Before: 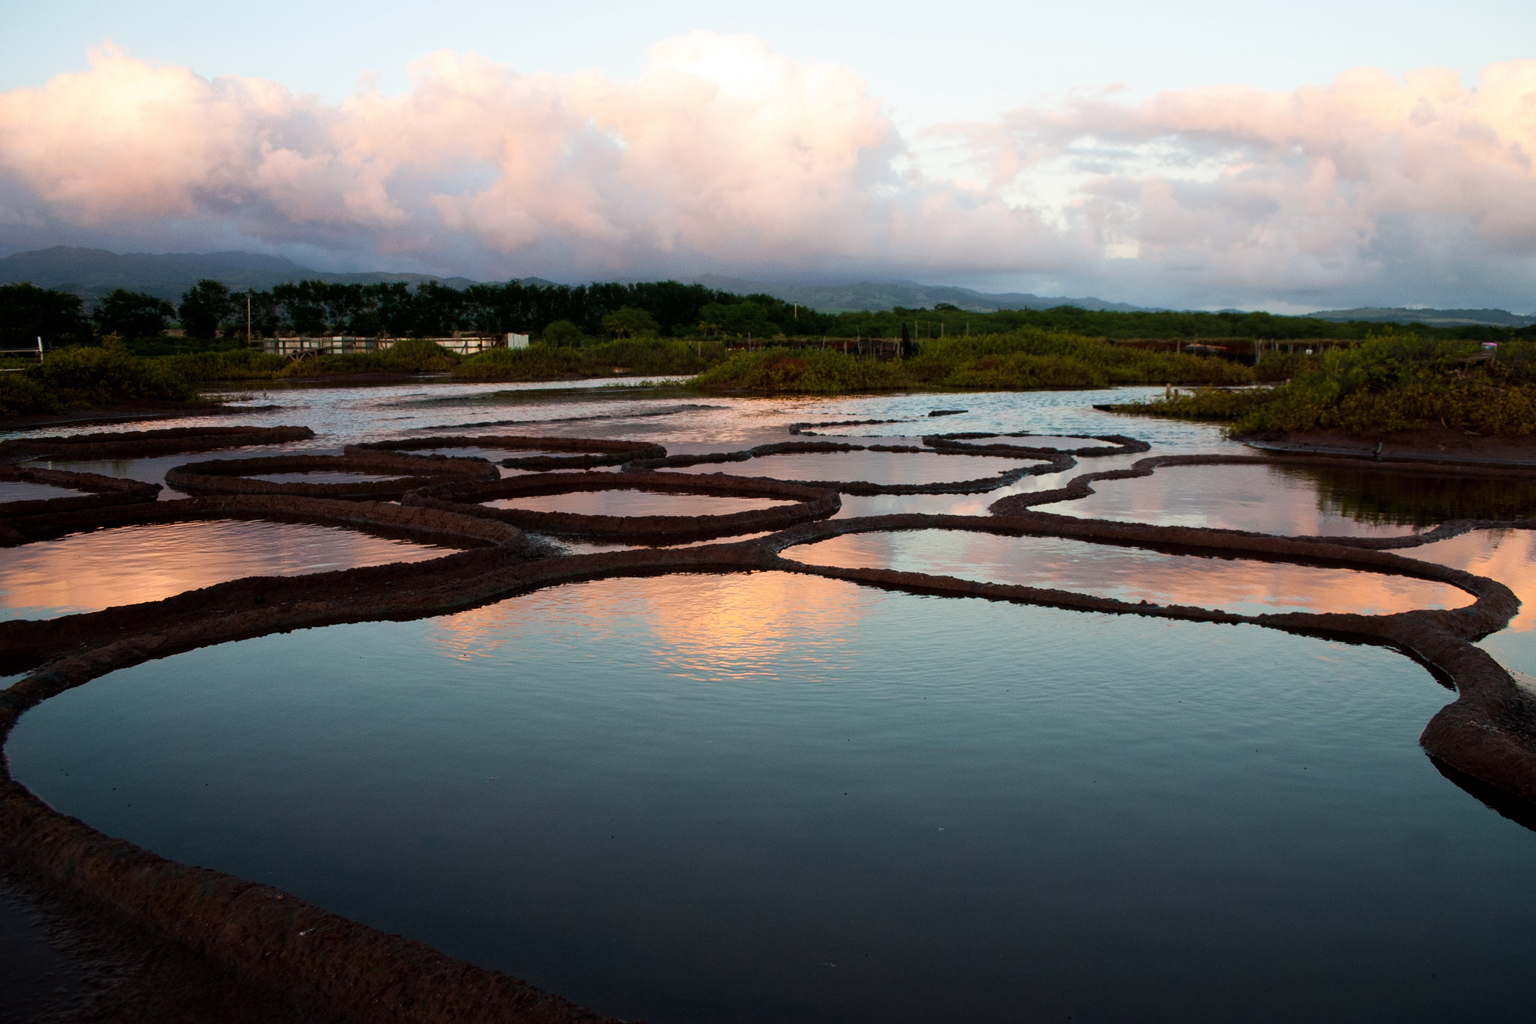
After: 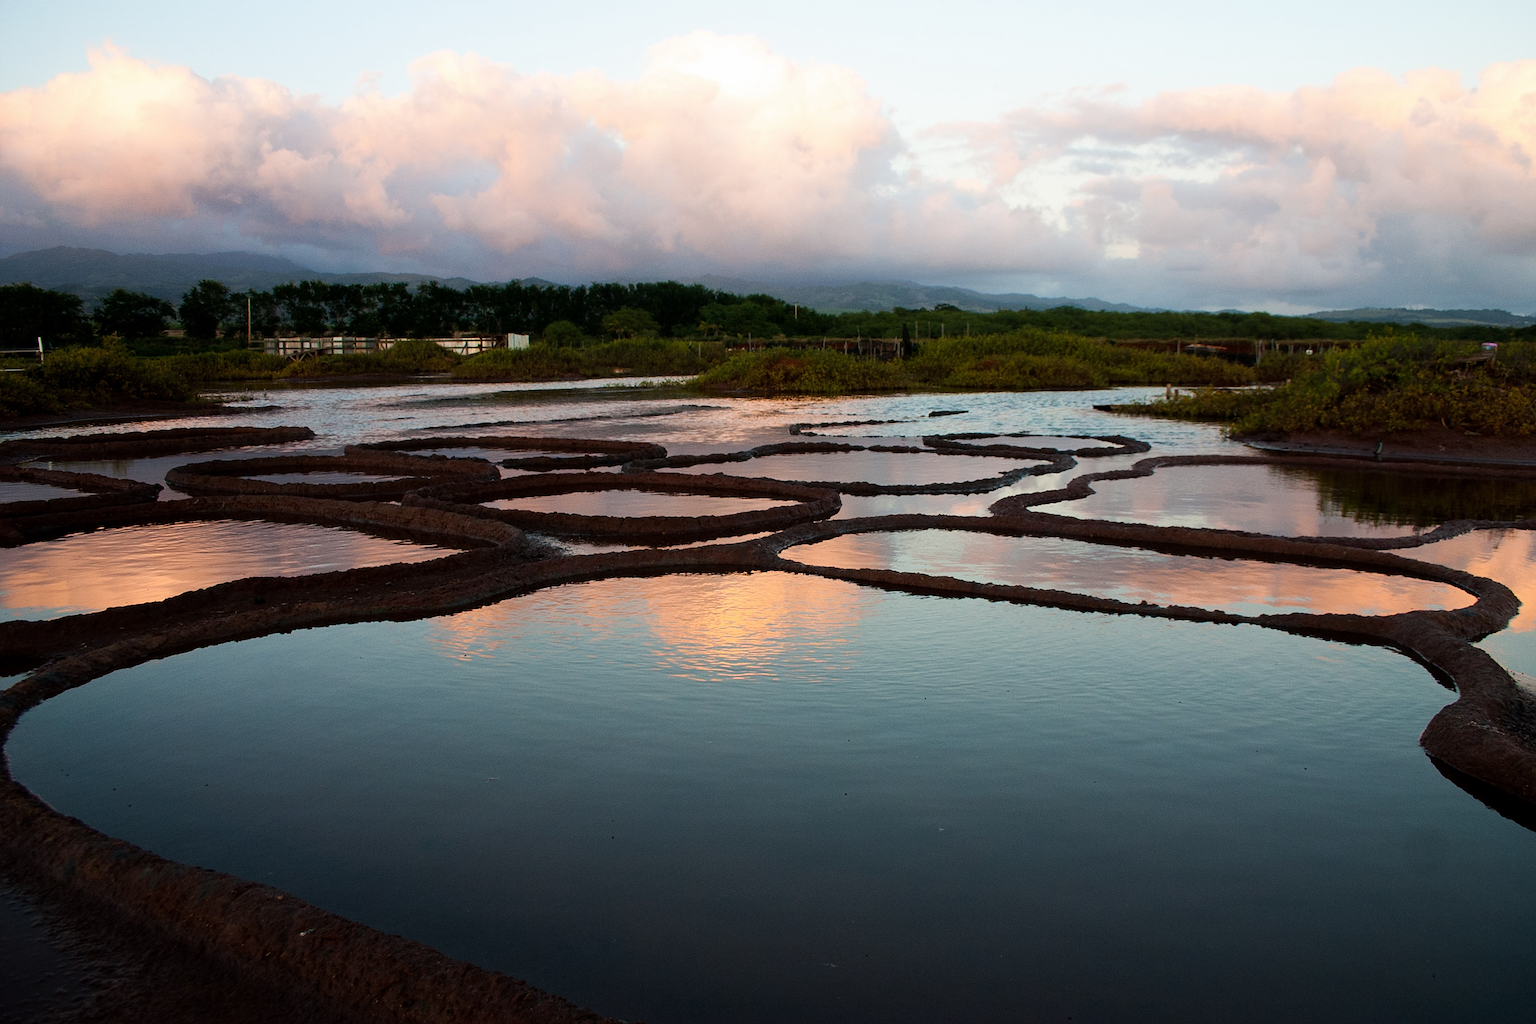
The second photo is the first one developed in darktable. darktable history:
sharpen: on, module defaults
exposure: exposure -0.011 EV, compensate highlight preservation false
